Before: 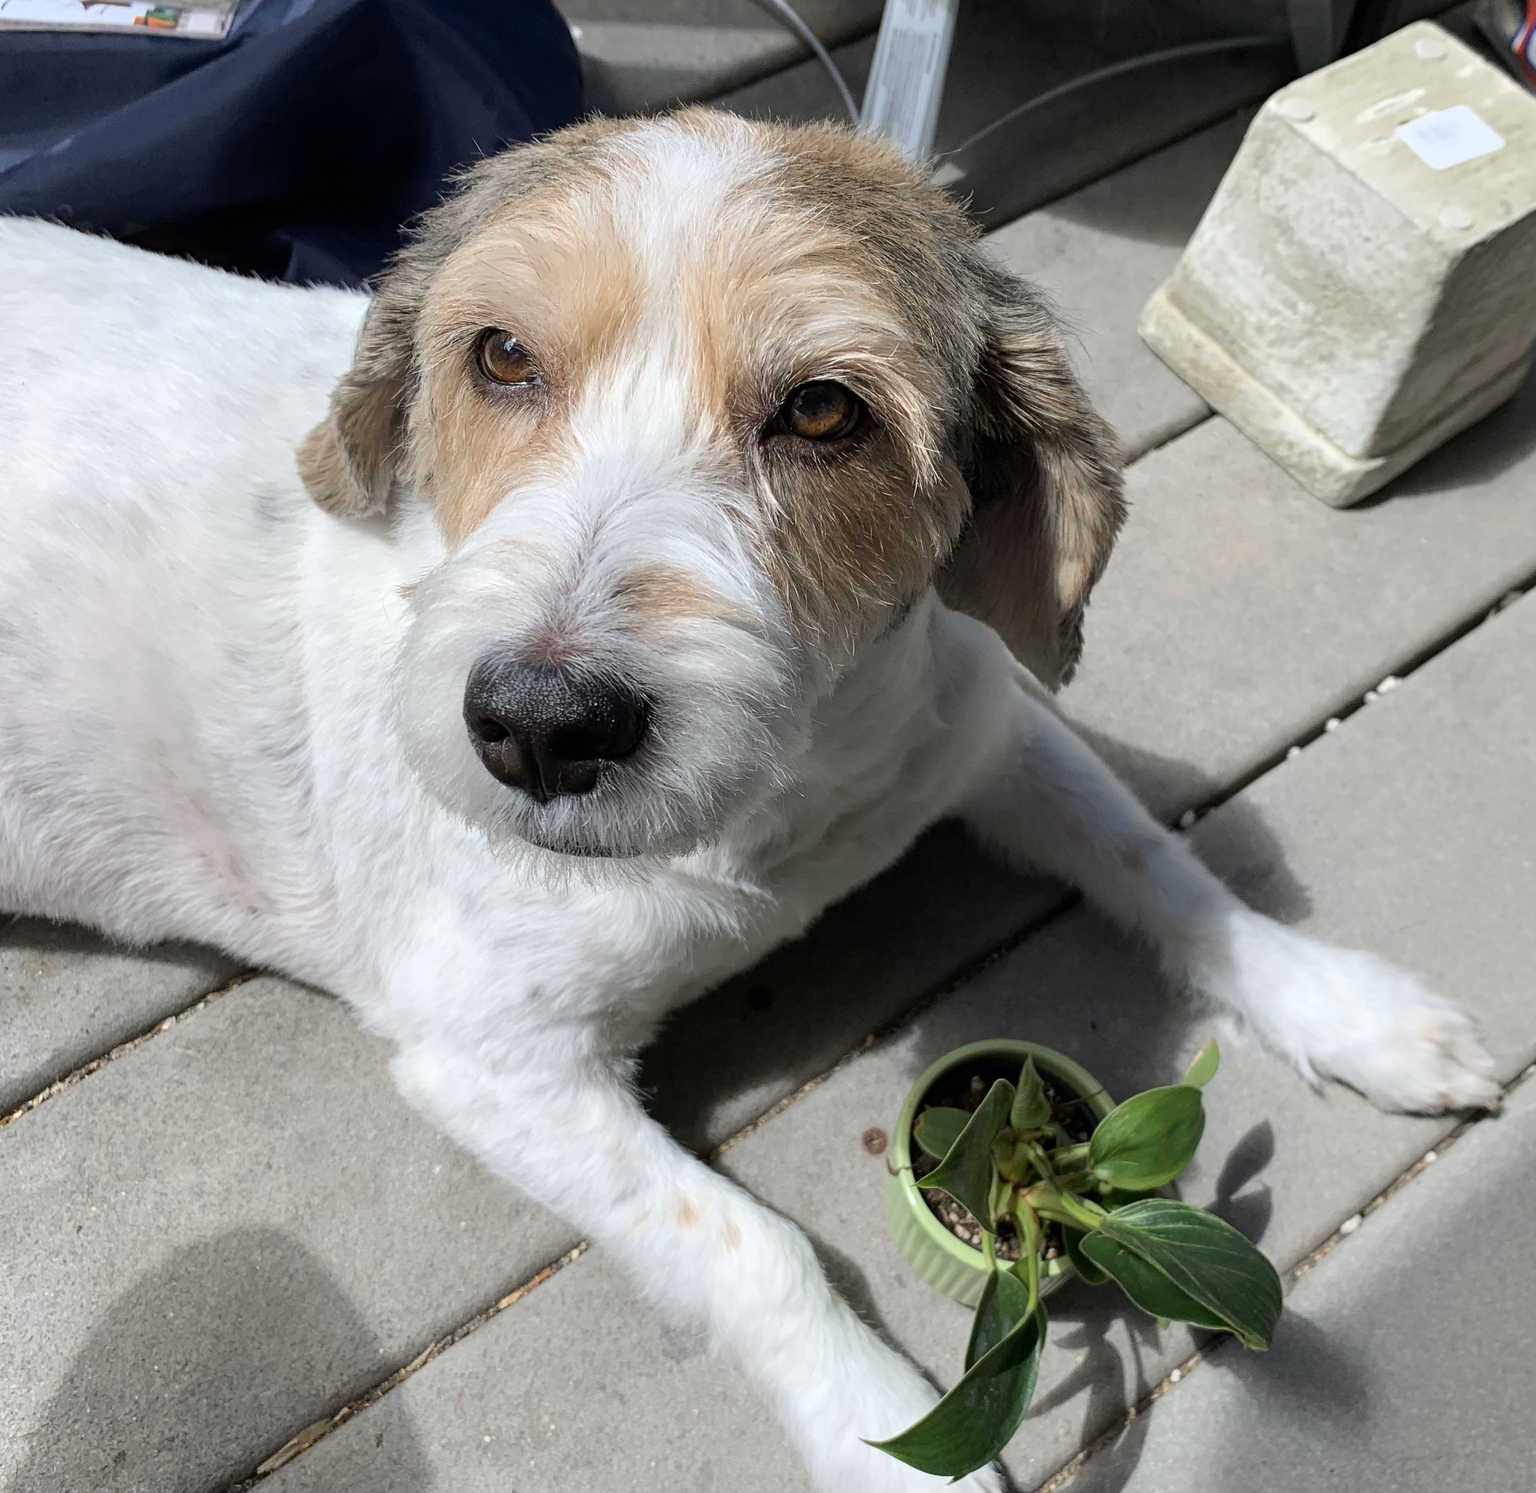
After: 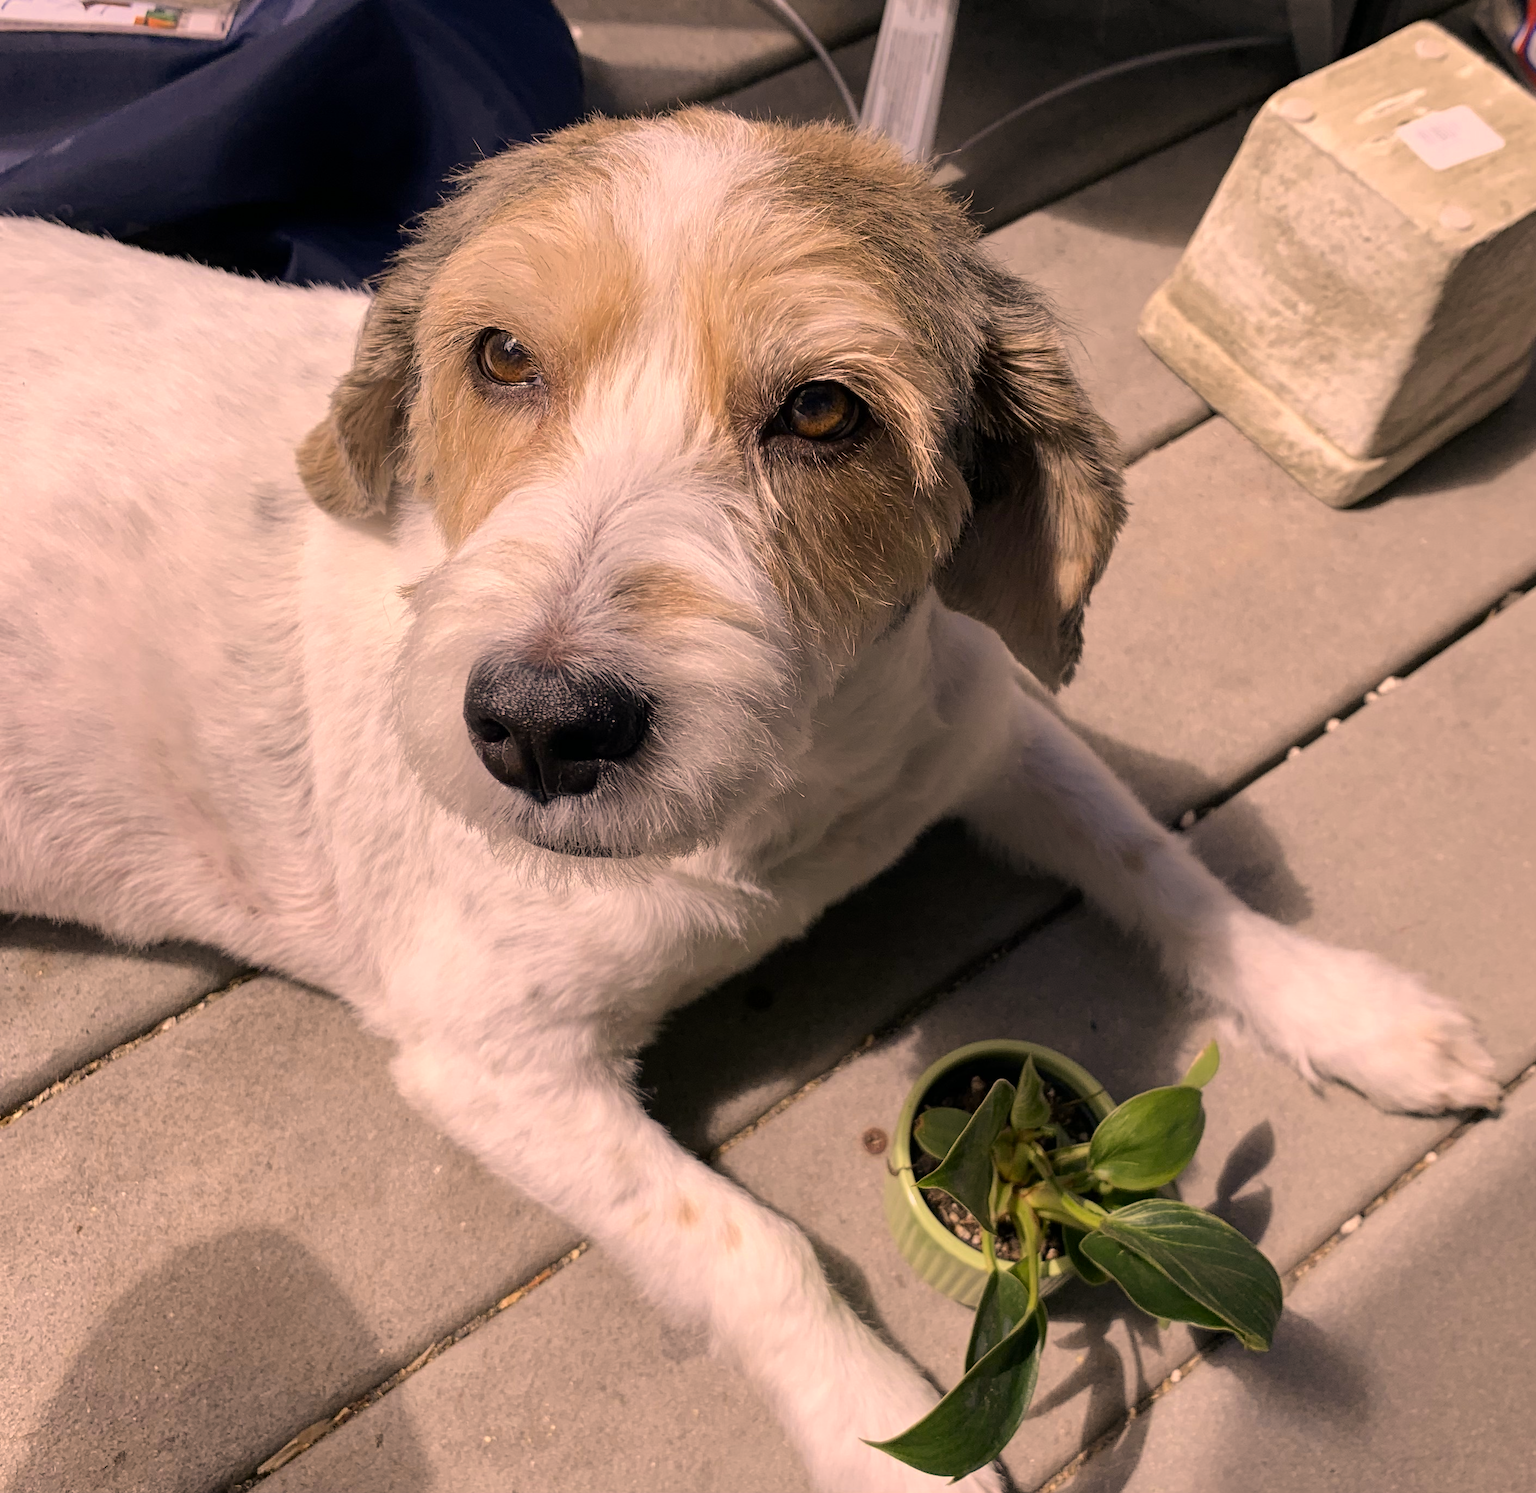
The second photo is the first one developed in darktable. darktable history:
shadows and highlights: shadows -20, white point adjustment -2, highlights -35
color correction: highlights a* 21.88, highlights b* 22.25
